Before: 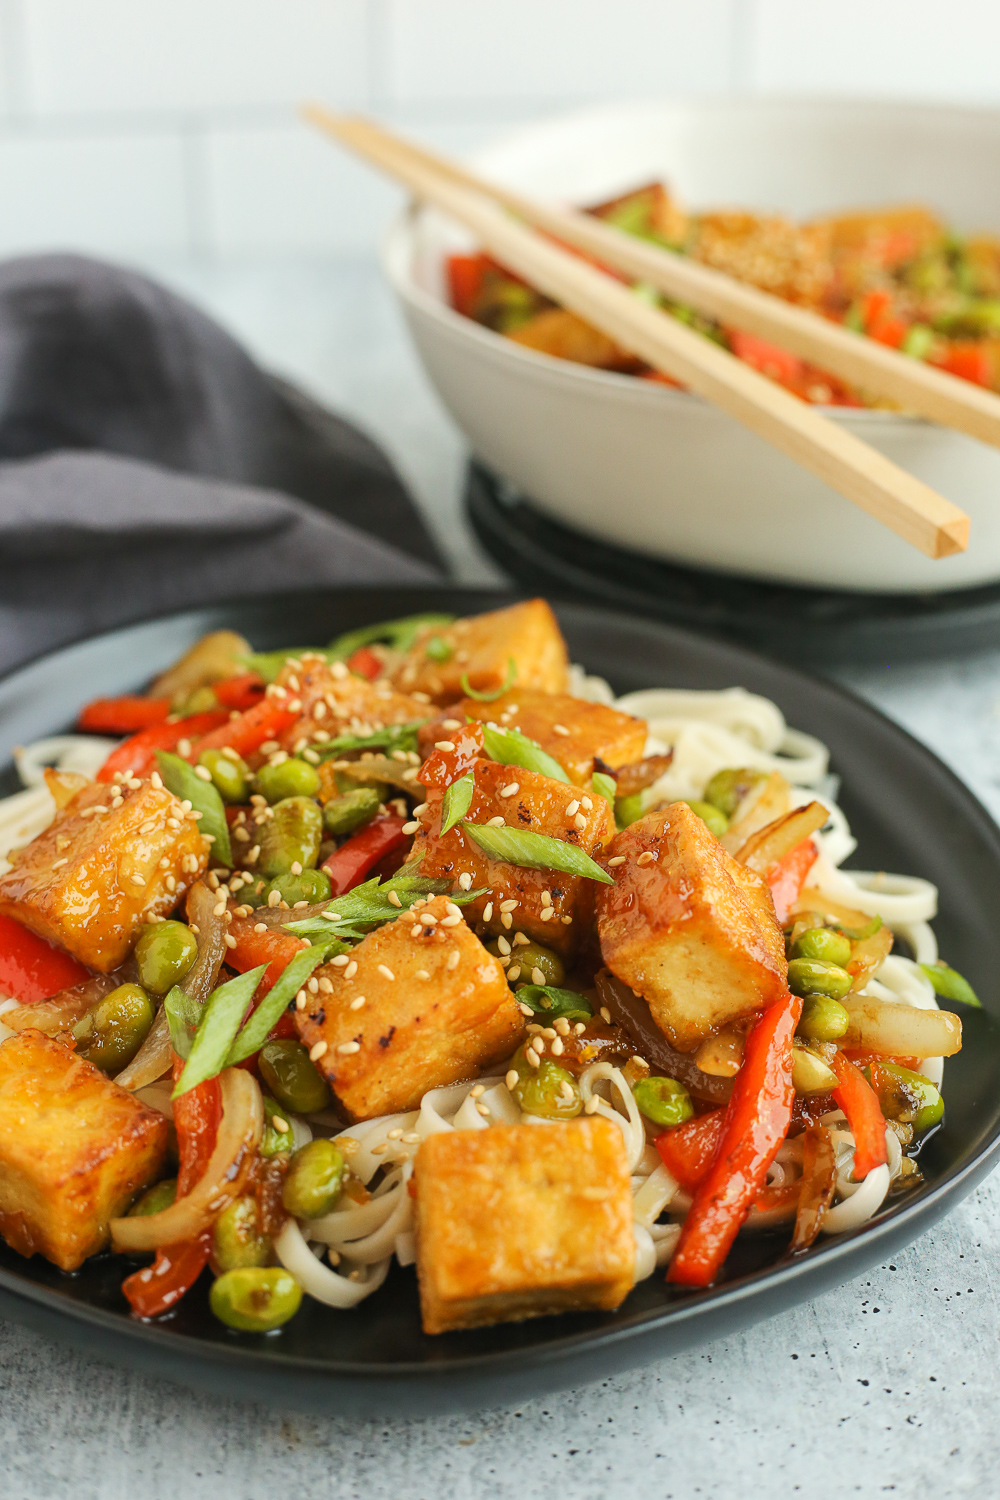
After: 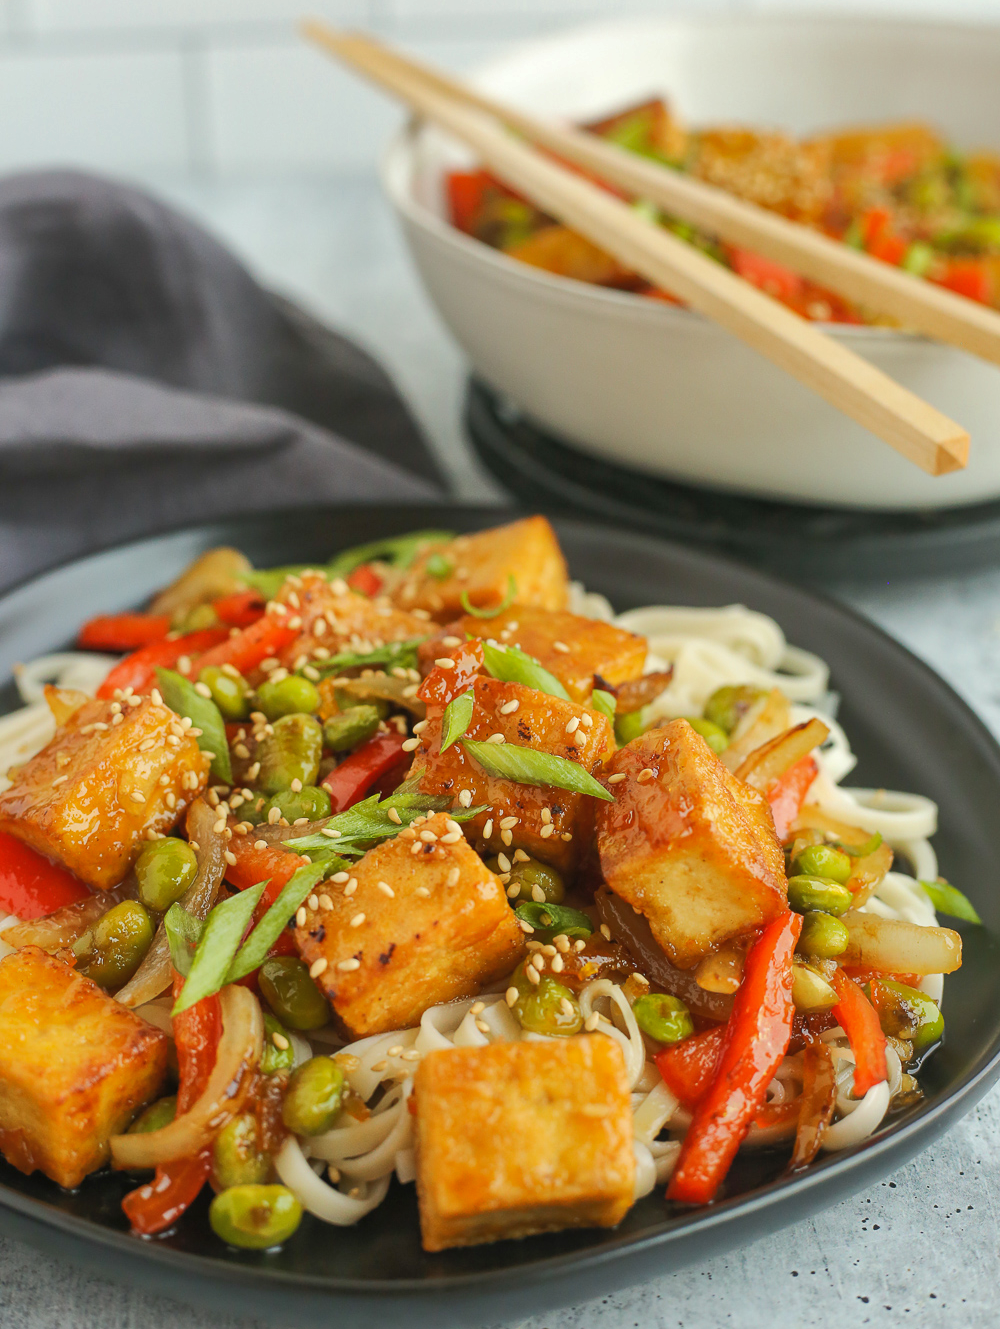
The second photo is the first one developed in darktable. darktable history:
shadows and highlights: highlights color adjustment 52.04%
exposure: compensate highlight preservation false
crop and rotate: top 5.555%, bottom 5.82%
